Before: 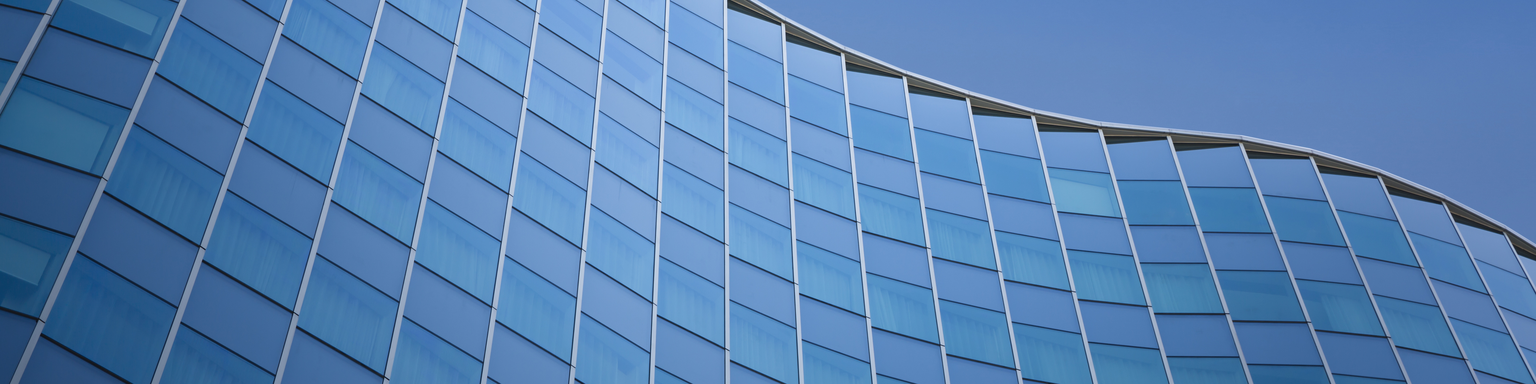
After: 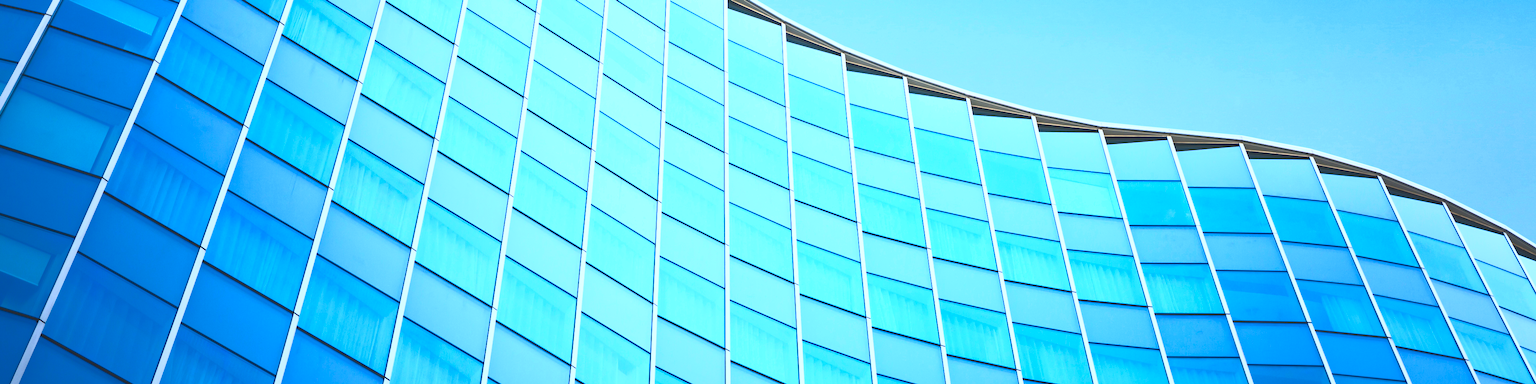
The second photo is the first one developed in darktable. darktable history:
contrast brightness saturation: contrast 0.983, brightness 0.993, saturation 0.988
